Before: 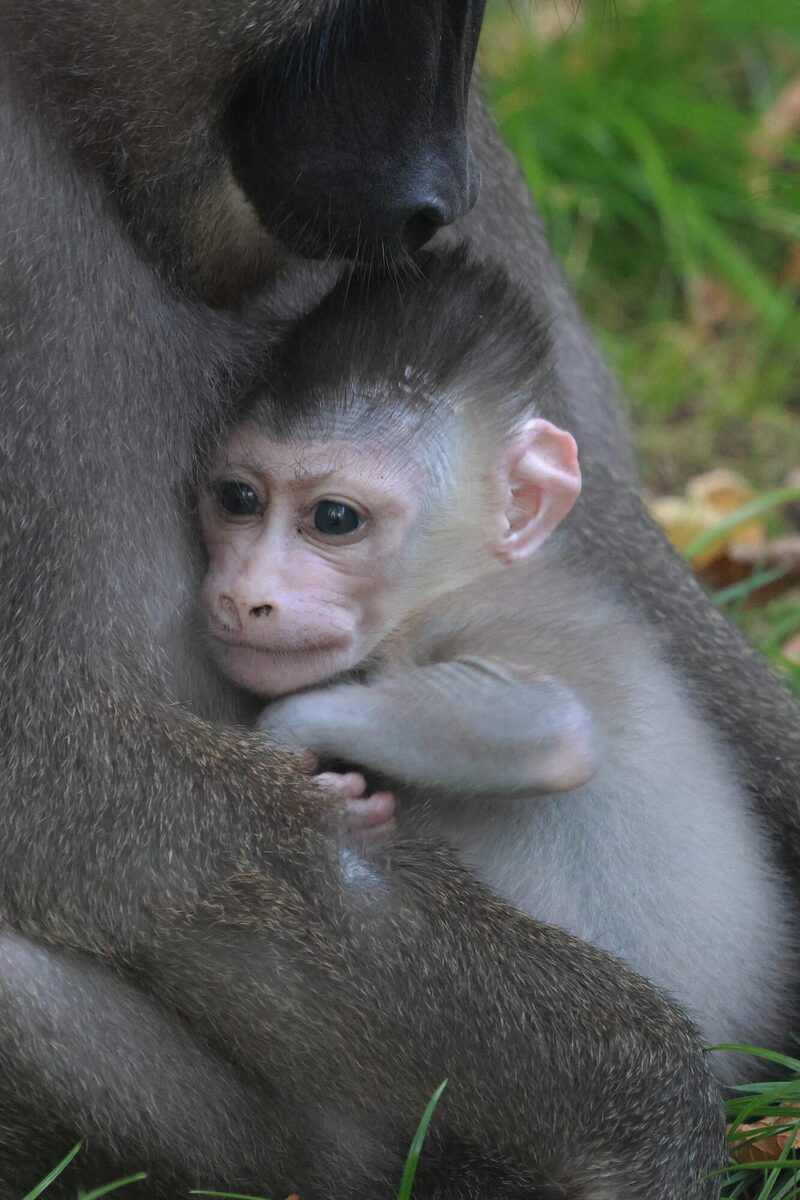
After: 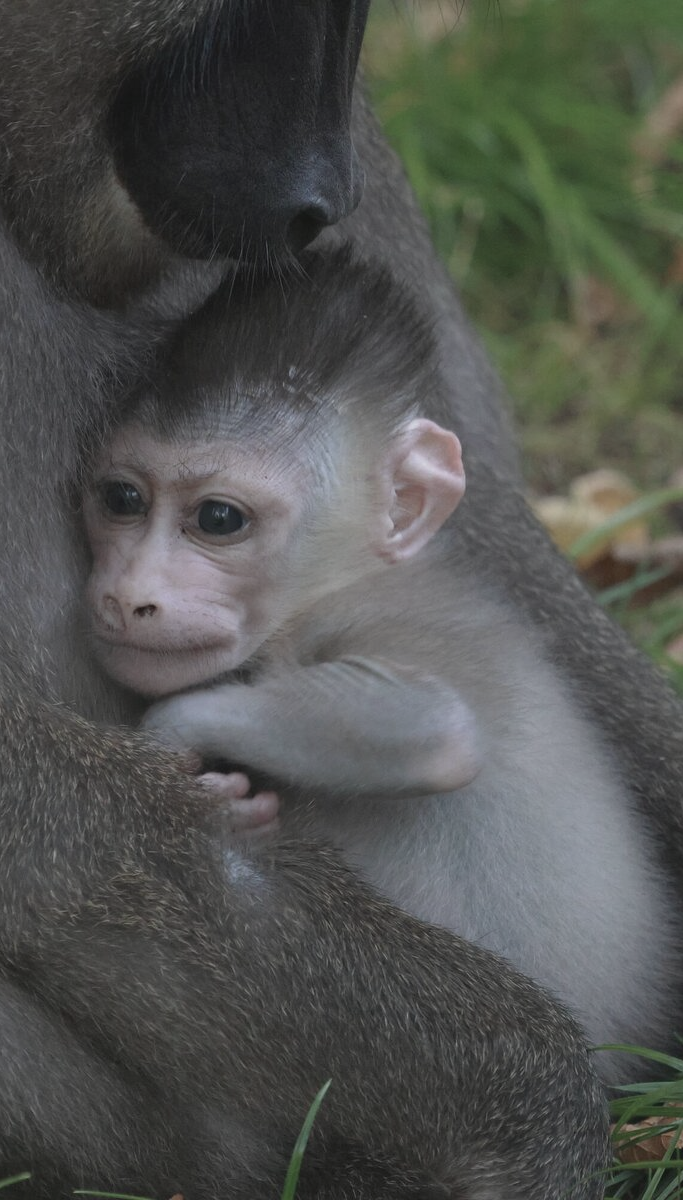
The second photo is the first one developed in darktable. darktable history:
tone equalizer: -8 EV 0.221 EV, -7 EV 0.393 EV, -6 EV 0.401 EV, -5 EV 0.215 EV, -3 EV -0.267 EV, -2 EV -0.439 EV, -1 EV -0.41 EV, +0 EV -0.263 EV
crop and rotate: left 14.551%
contrast brightness saturation: contrast -0.054, saturation -0.393
